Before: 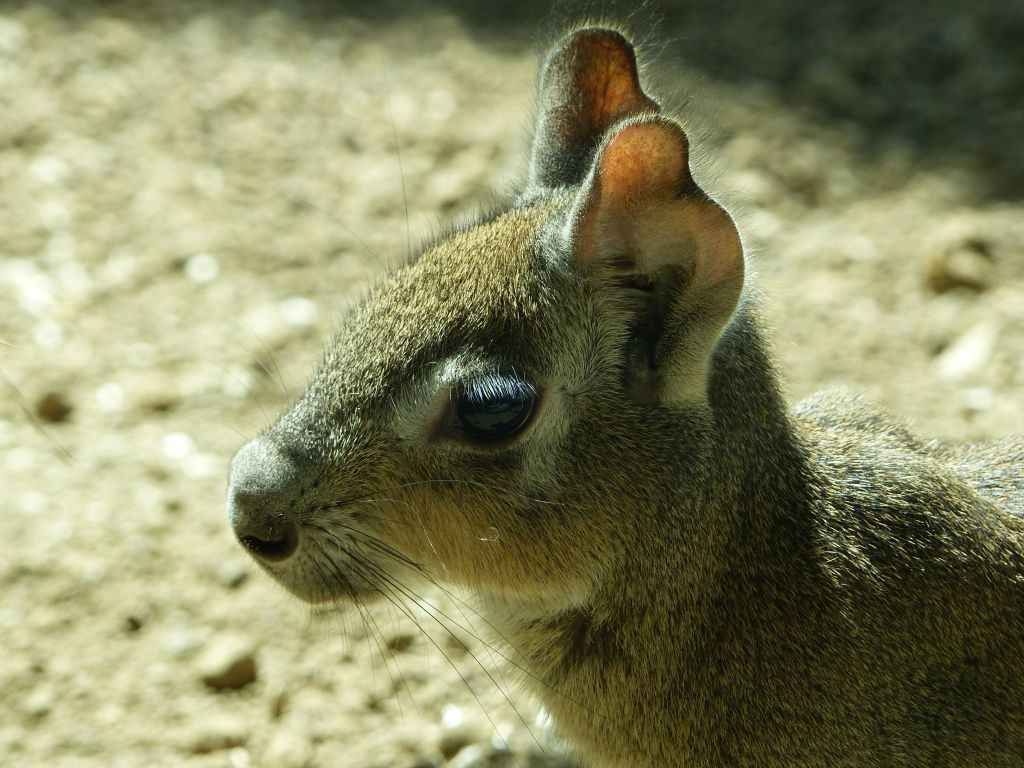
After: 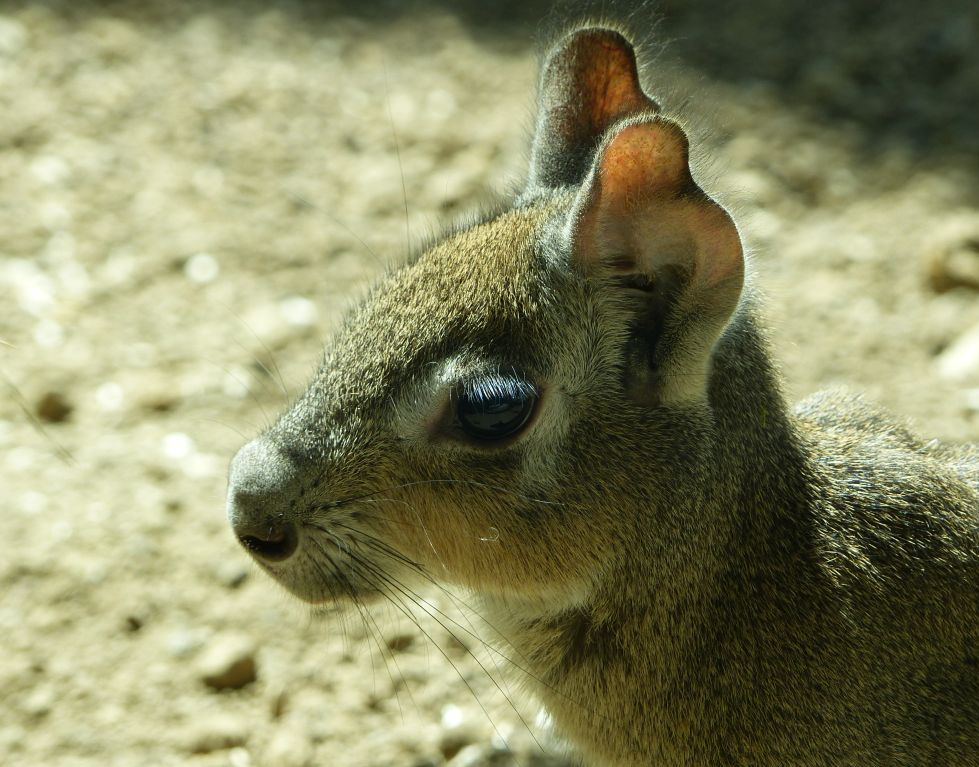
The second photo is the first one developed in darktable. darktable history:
crop: right 4.334%, bottom 0.048%
